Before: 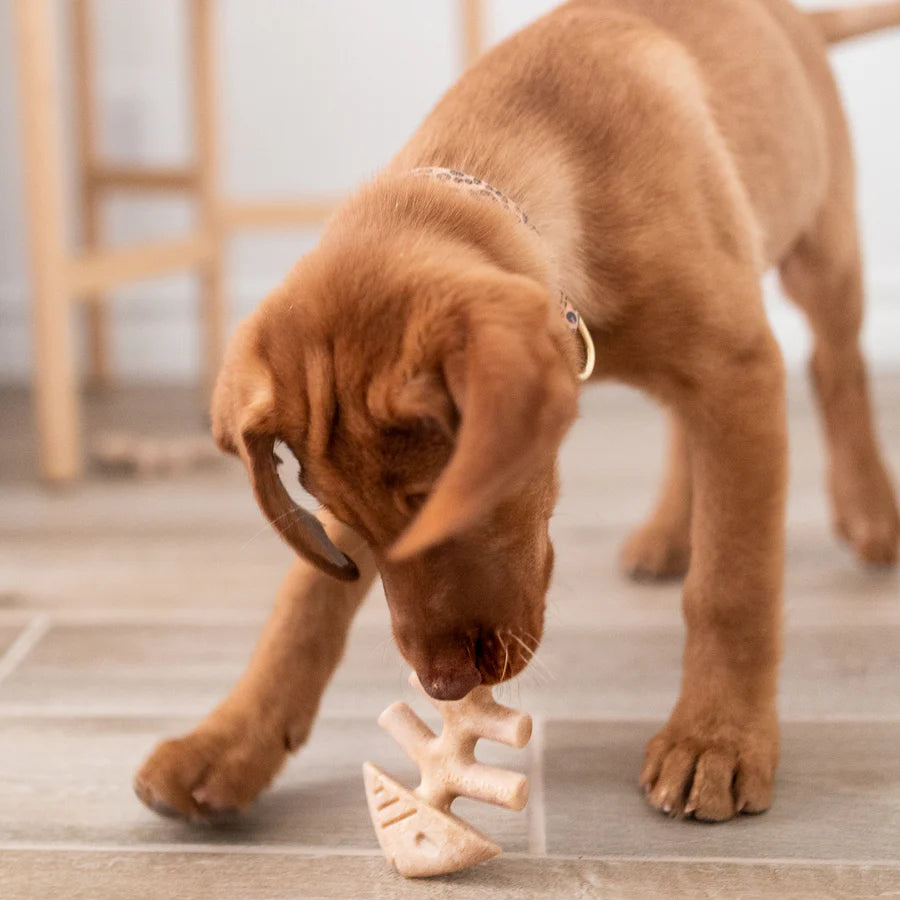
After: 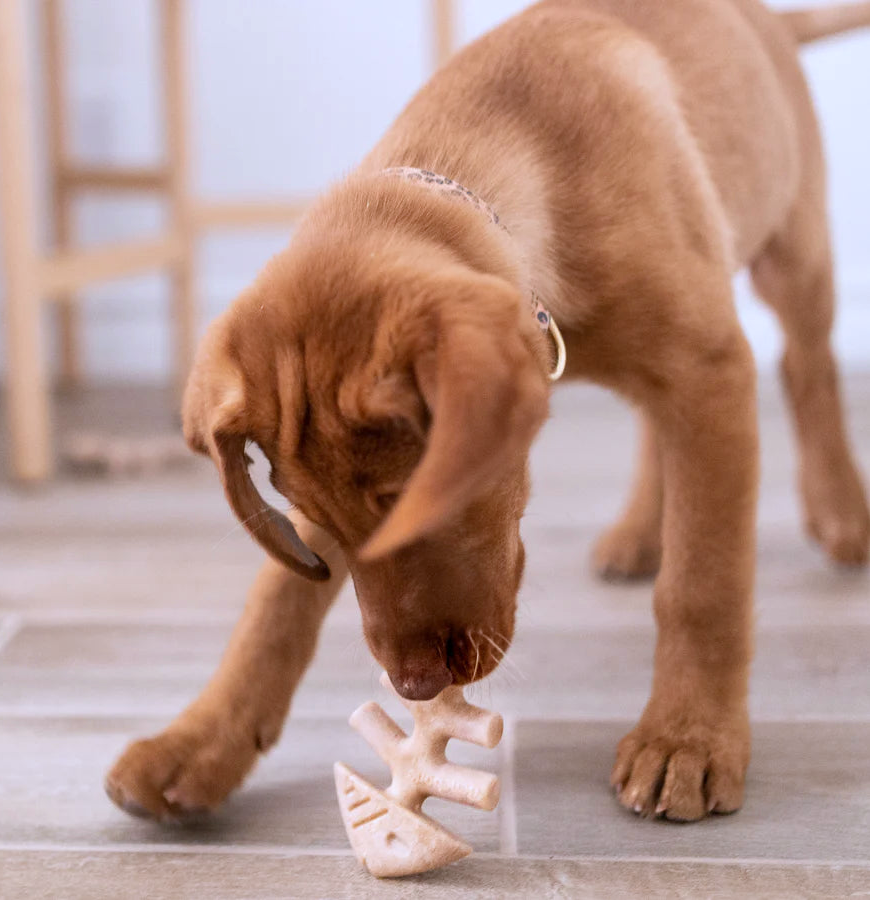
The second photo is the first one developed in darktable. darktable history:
white balance: red 0.967, blue 1.119, emerald 0.756
crop and rotate: left 3.238%
